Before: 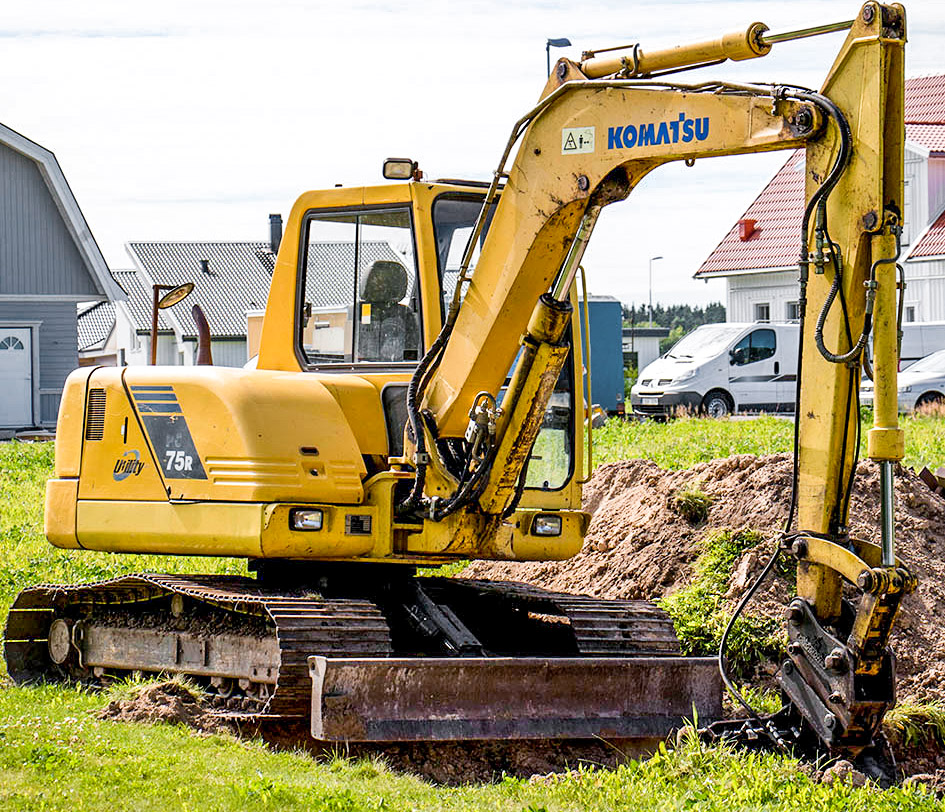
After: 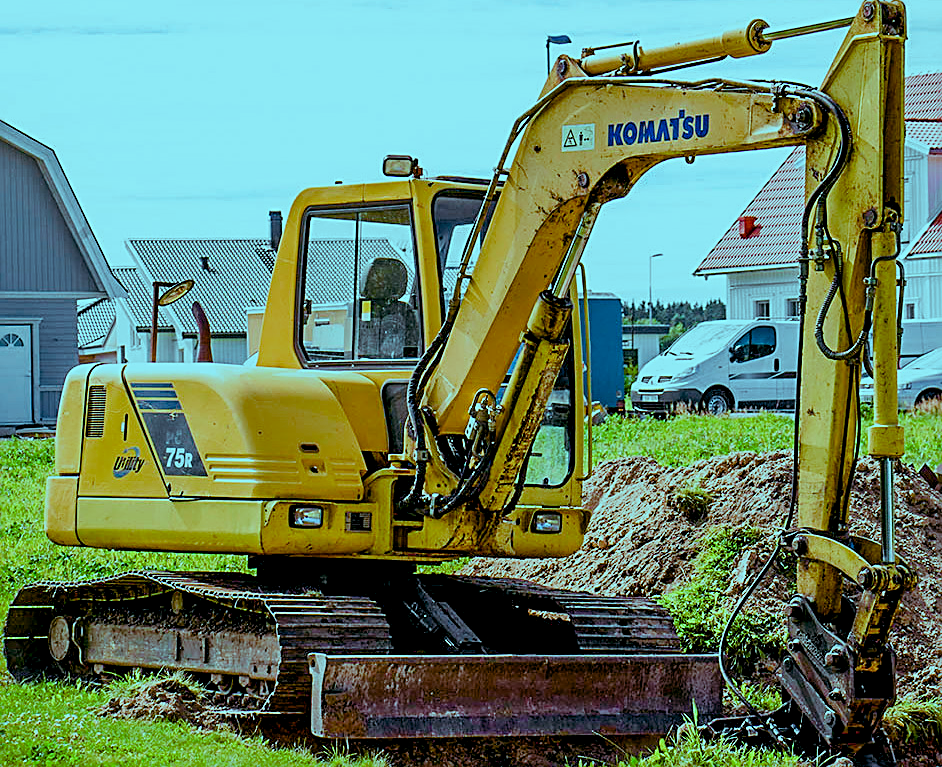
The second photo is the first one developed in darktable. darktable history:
sharpen: on, module defaults
crop: top 0.448%, right 0.264%, bottom 5.045%
color balance rgb: shadows lift › luminance -7.7%, shadows lift › chroma 2.13%, shadows lift › hue 165.27°, power › luminance -7.77%, power › chroma 1.34%, power › hue 330.55°, highlights gain › luminance -33.33%, highlights gain › chroma 5.68%, highlights gain › hue 217.2°, global offset › luminance -0.33%, global offset › chroma 0.11%, global offset › hue 165.27°, perceptual saturation grading › global saturation 27.72%, perceptual saturation grading › highlights -25%, perceptual saturation grading › mid-tones 25%, perceptual saturation grading › shadows 50%
